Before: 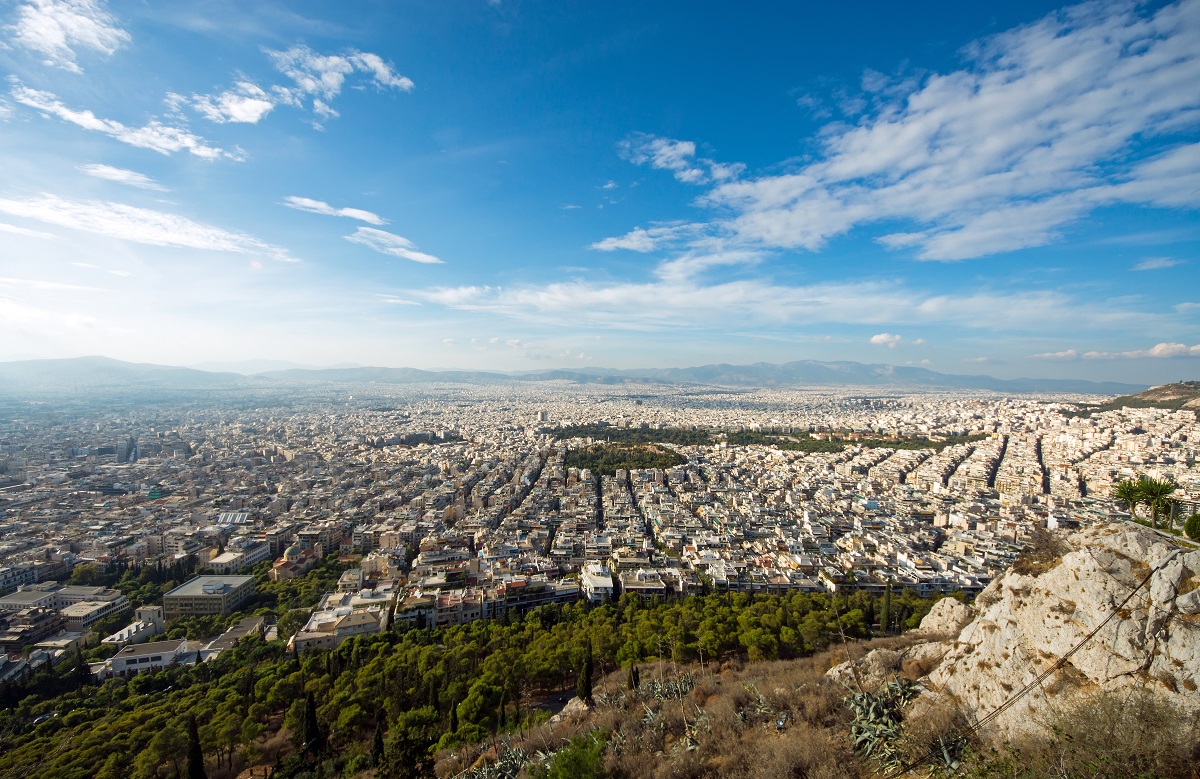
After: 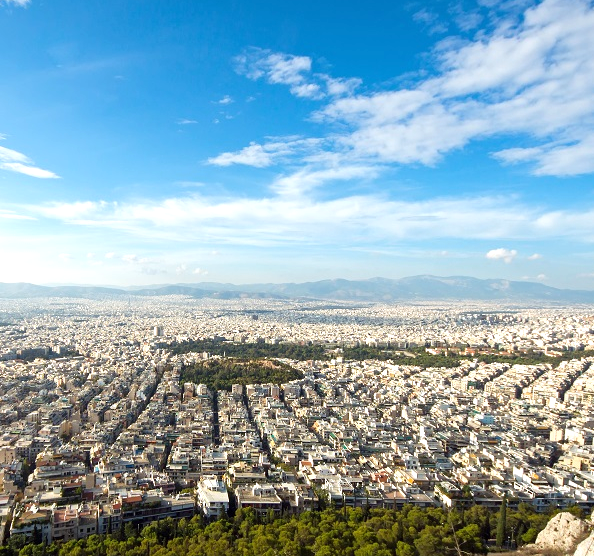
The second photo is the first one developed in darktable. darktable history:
exposure: exposure 0.485 EV, compensate highlight preservation false
crop: left 32.075%, top 10.976%, right 18.355%, bottom 17.596%
